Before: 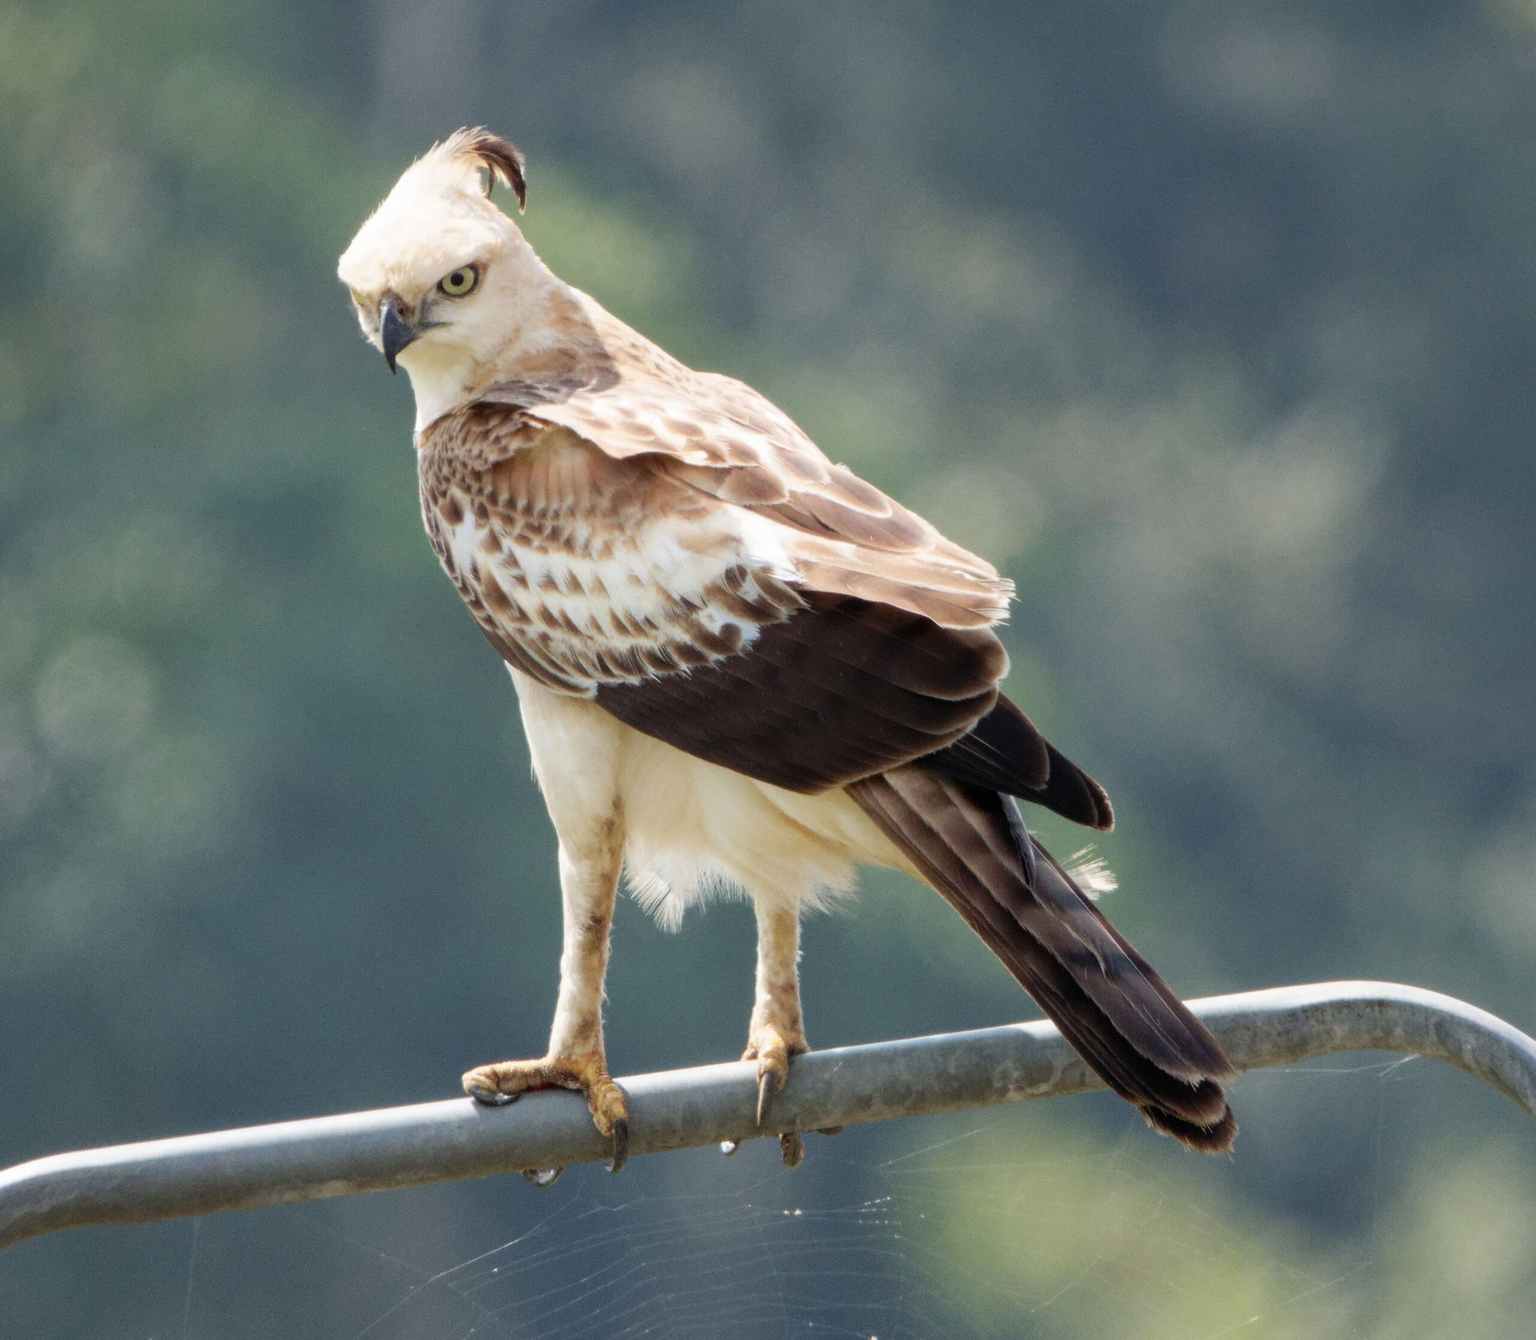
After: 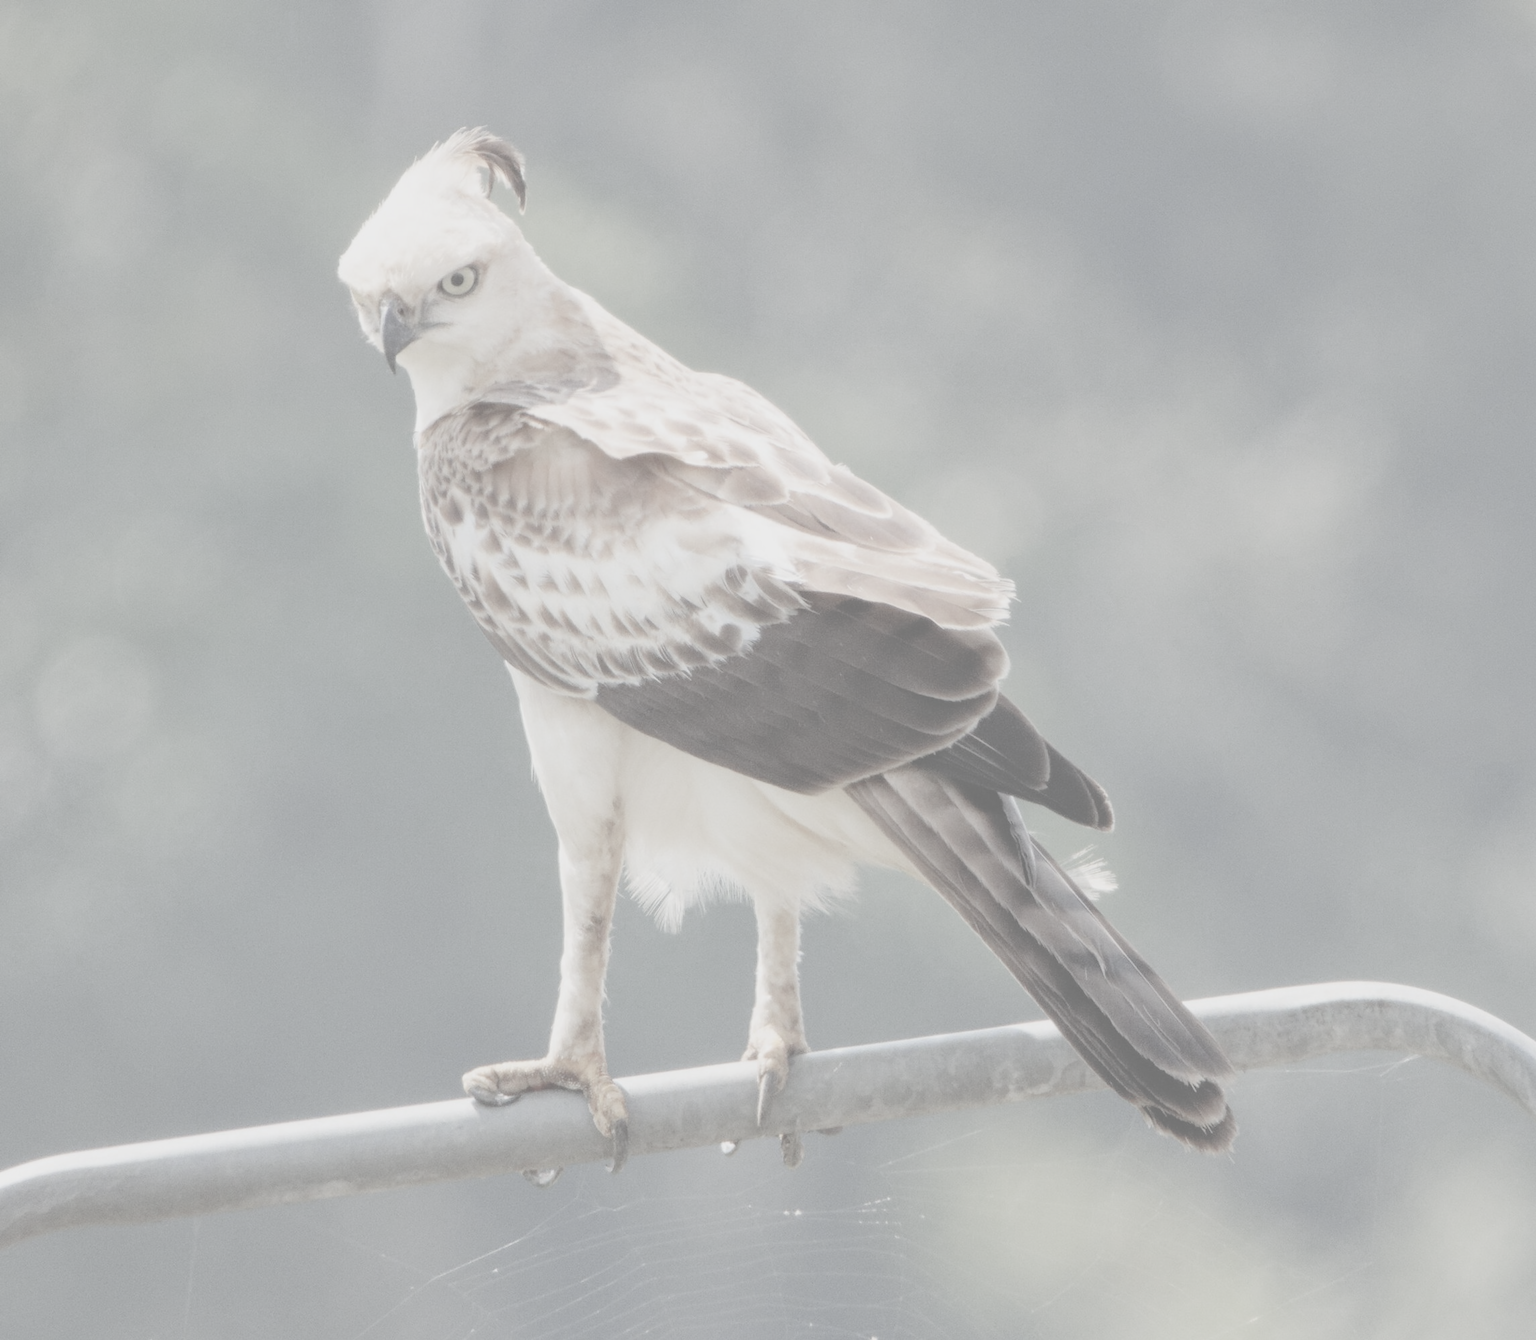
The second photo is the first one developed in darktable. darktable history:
color zones: curves: ch0 [(0, 0.5) (0.125, 0.4) (0.25, 0.5) (0.375, 0.4) (0.5, 0.4) (0.625, 0.6) (0.75, 0.6) (0.875, 0.5)]; ch1 [(0, 0.35) (0.125, 0.45) (0.25, 0.35) (0.375, 0.35) (0.5, 0.35) (0.625, 0.35) (0.75, 0.45) (0.875, 0.35)]; ch2 [(0, 0.6) (0.125, 0.5) (0.25, 0.5) (0.375, 0.6) (0.5, 0.6) (0.625, 0.5) (0.75, 0.5) (0.875, 0.5)]
contrast brightness saturation: contrast -0.32, brightness 0.75, saturation -0.78
